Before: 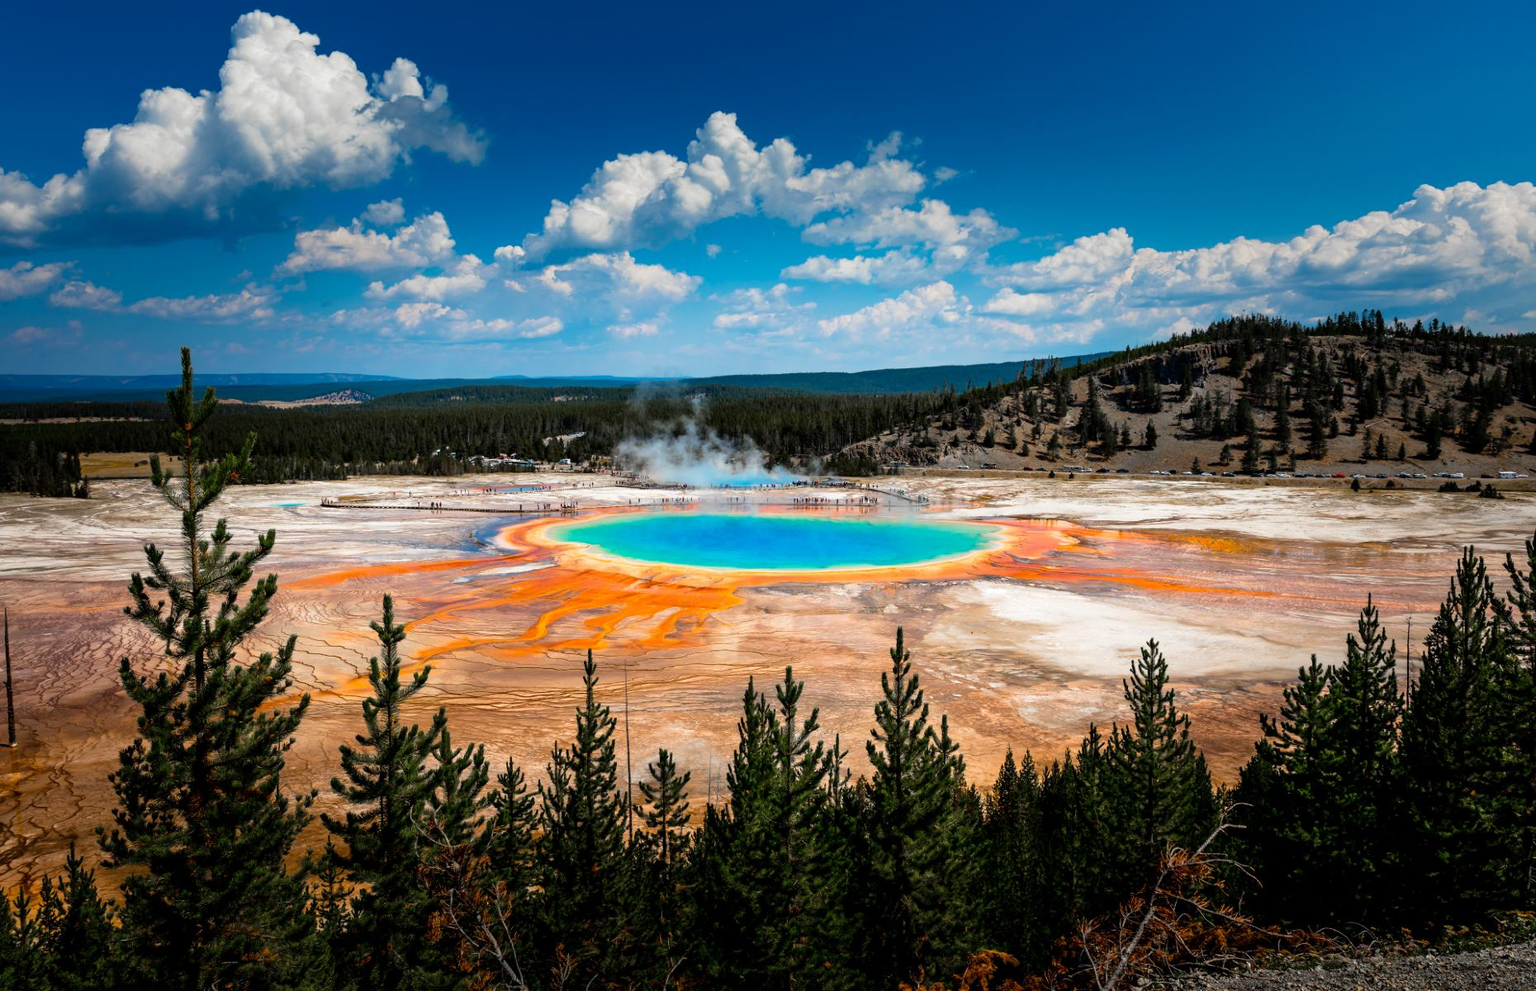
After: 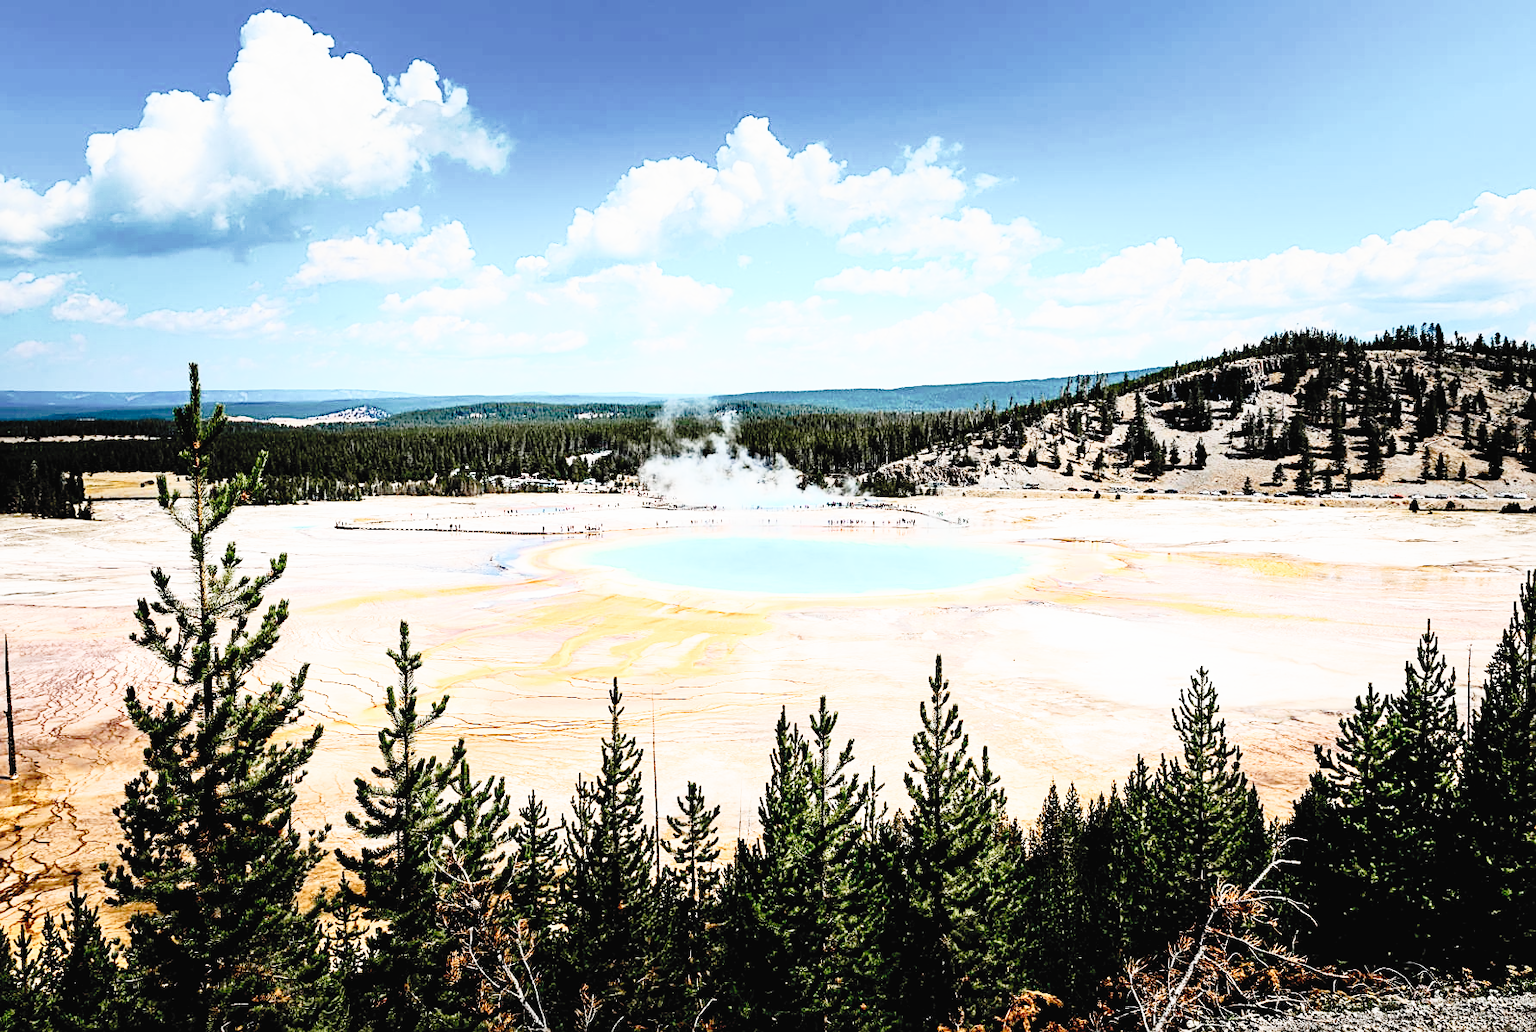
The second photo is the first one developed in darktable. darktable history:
contrast brightness saturation: contrast 0.442, brightness 0.545, saturation -0.189
filmic rgb: black relative exposure -7.65 EV, white relative exposure 4.56 EV, threshold 3.03 EV, hardness 3.61, add noise in highlights 0.002, preserve chrominance no, color science v3 (2019), use custom middle-gray values true, contrast in highlights soft, enable highlight reconstruction true
exposure: black level correction 0.001, exposure 1.118 EV, compensate highlight preservation false
tone curve: curves: ch0 [(0, 0) (0.003, 0.012) (0.011, 0.015) (0.025, 0.023) (0.044, 0.036) (0.069, 0.047) (0.1, 0.062) (0.136, 0.1) (0.177, 0.15) (0.224, 0.219) (0.277, 0.3) (0.335, 0.401) (0.399, 0.49) (0.468, 0.569) (0.543, 0.641) (0.623, 0.73) (0.709, 0.806) (0.801, 0.88) (0.898, 0.939) (1, 1)], preserve colors none
sharpen: on, module defaults
crop: right 4.089%, bottom 0.046%
